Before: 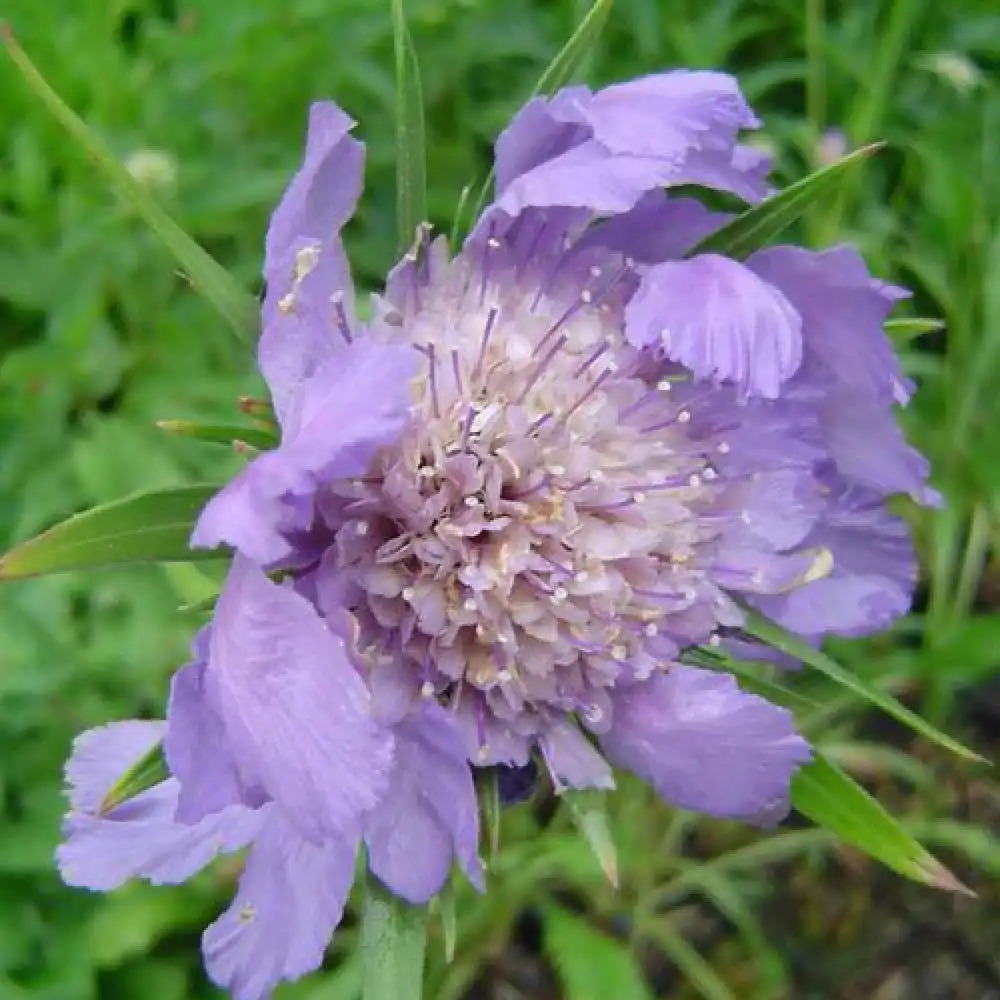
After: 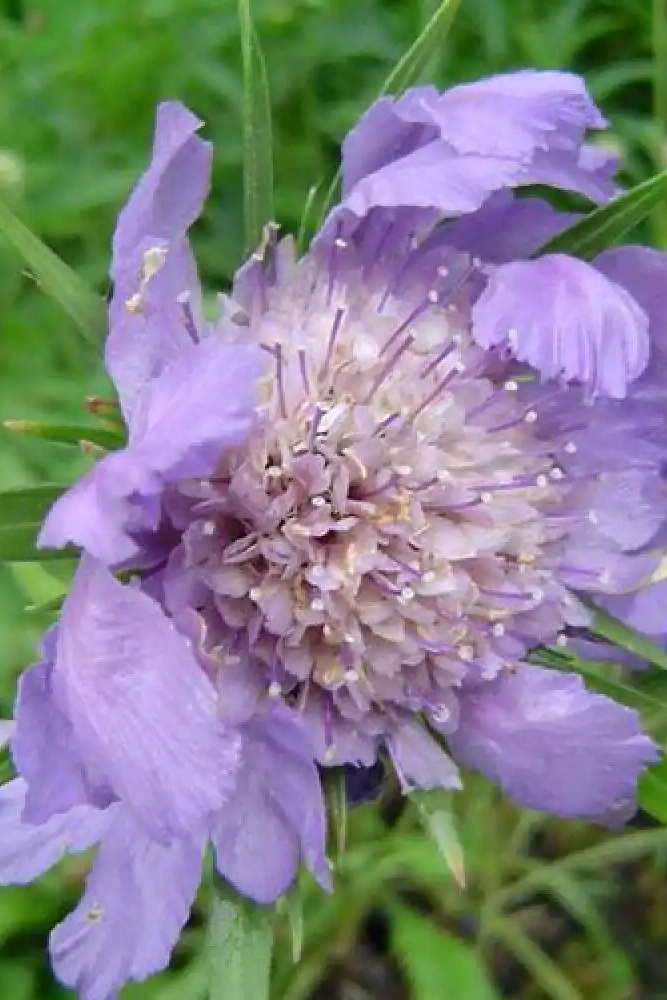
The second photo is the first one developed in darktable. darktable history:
crop: left 15.394%, right 17.836%
local contrast: highlights 103%, shadows 103%, detail 119%, midtone range 0.2
